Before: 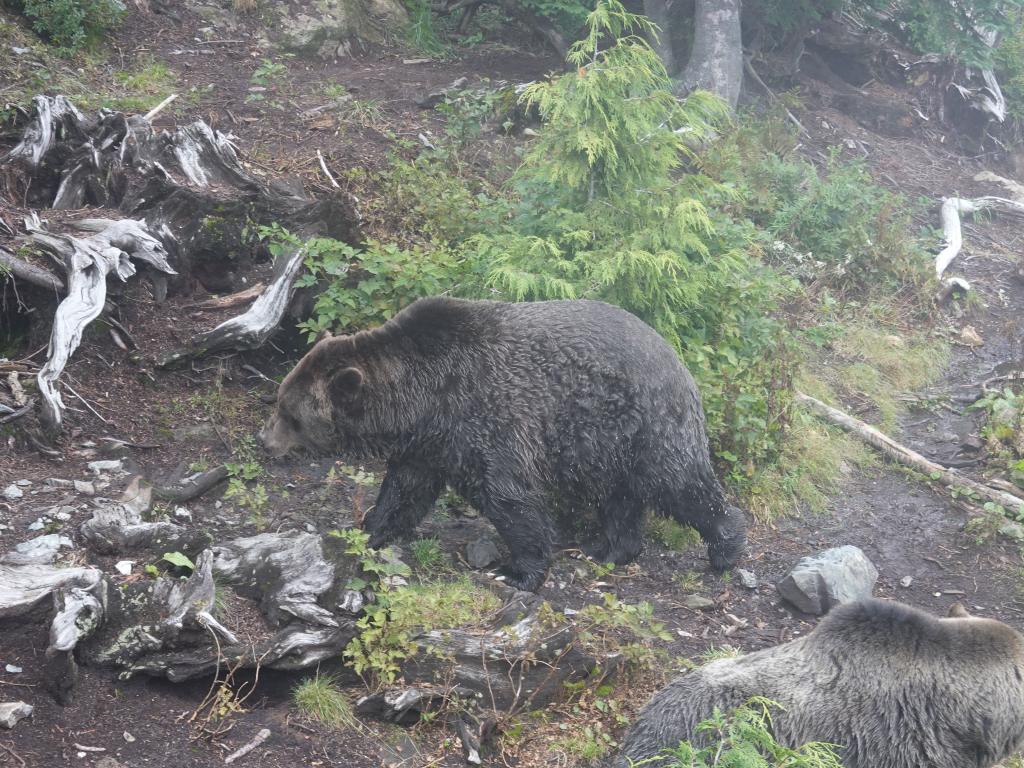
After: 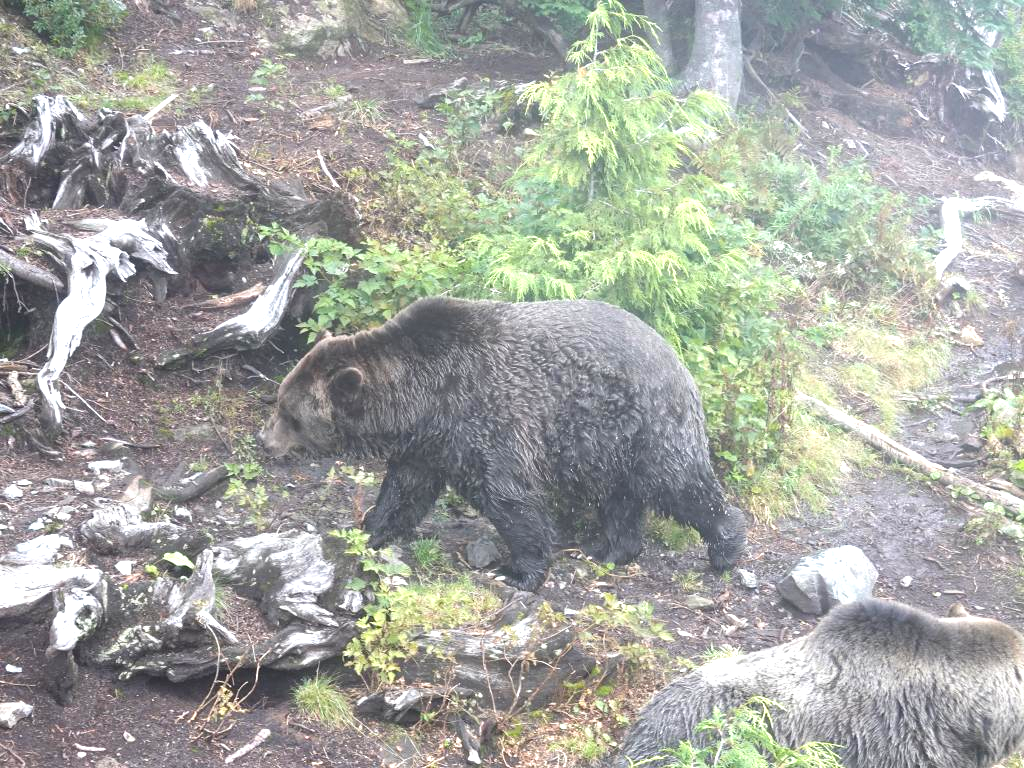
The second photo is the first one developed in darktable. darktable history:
exposure: black level correction 0, exposure 0.948 EV, compensate highlight preservation false
